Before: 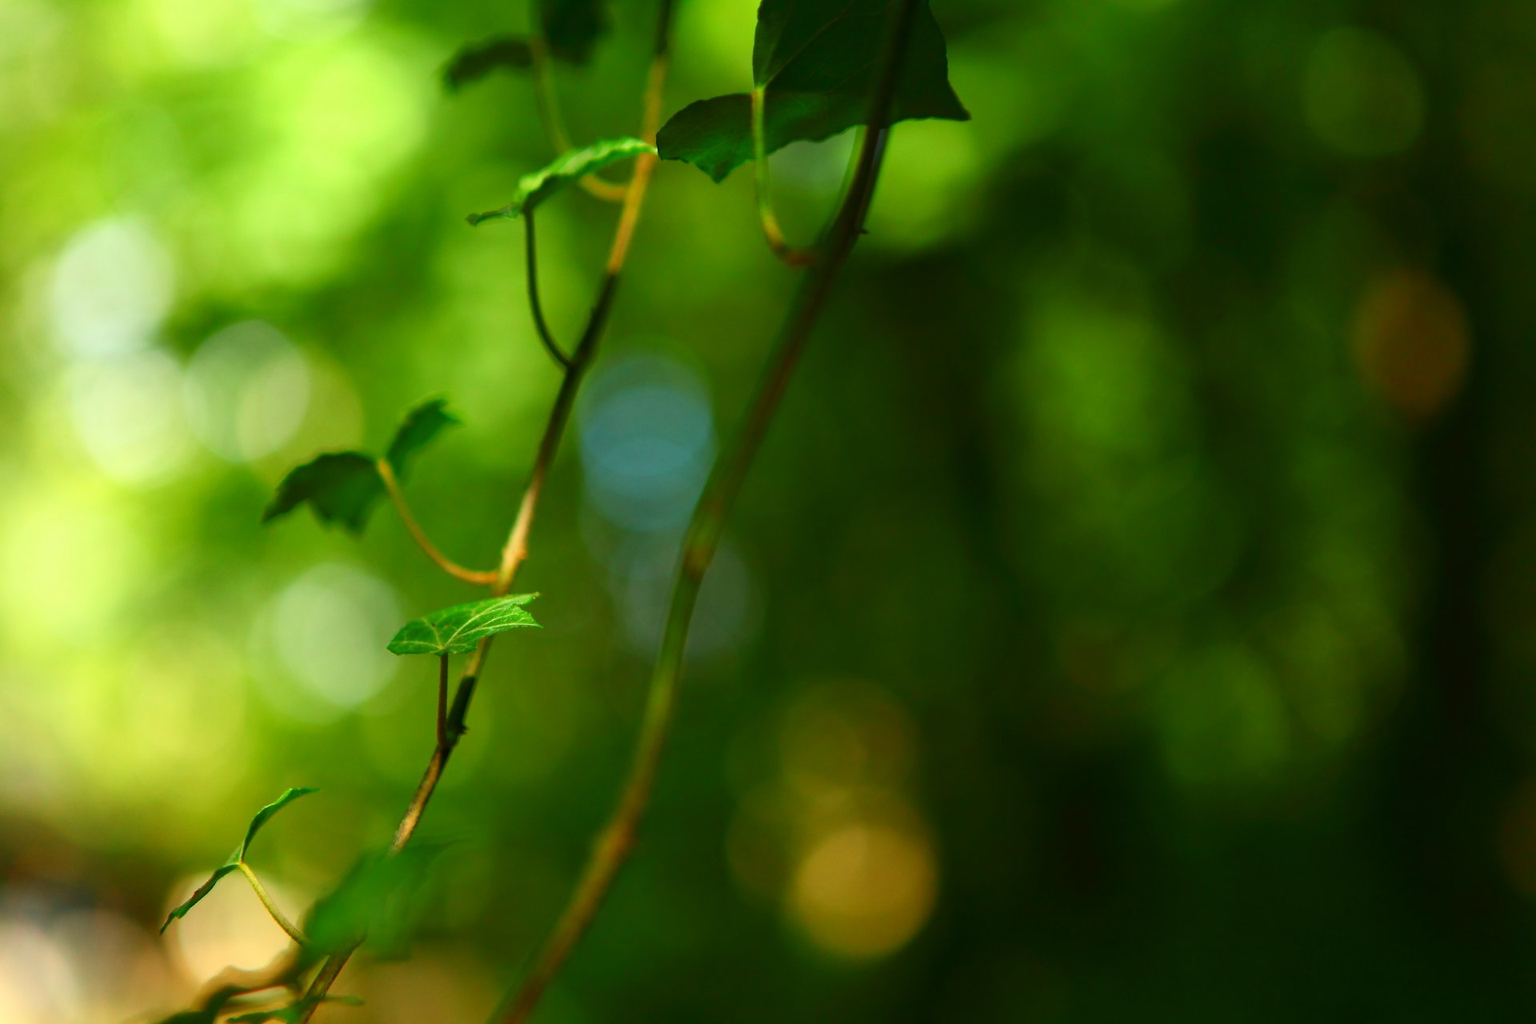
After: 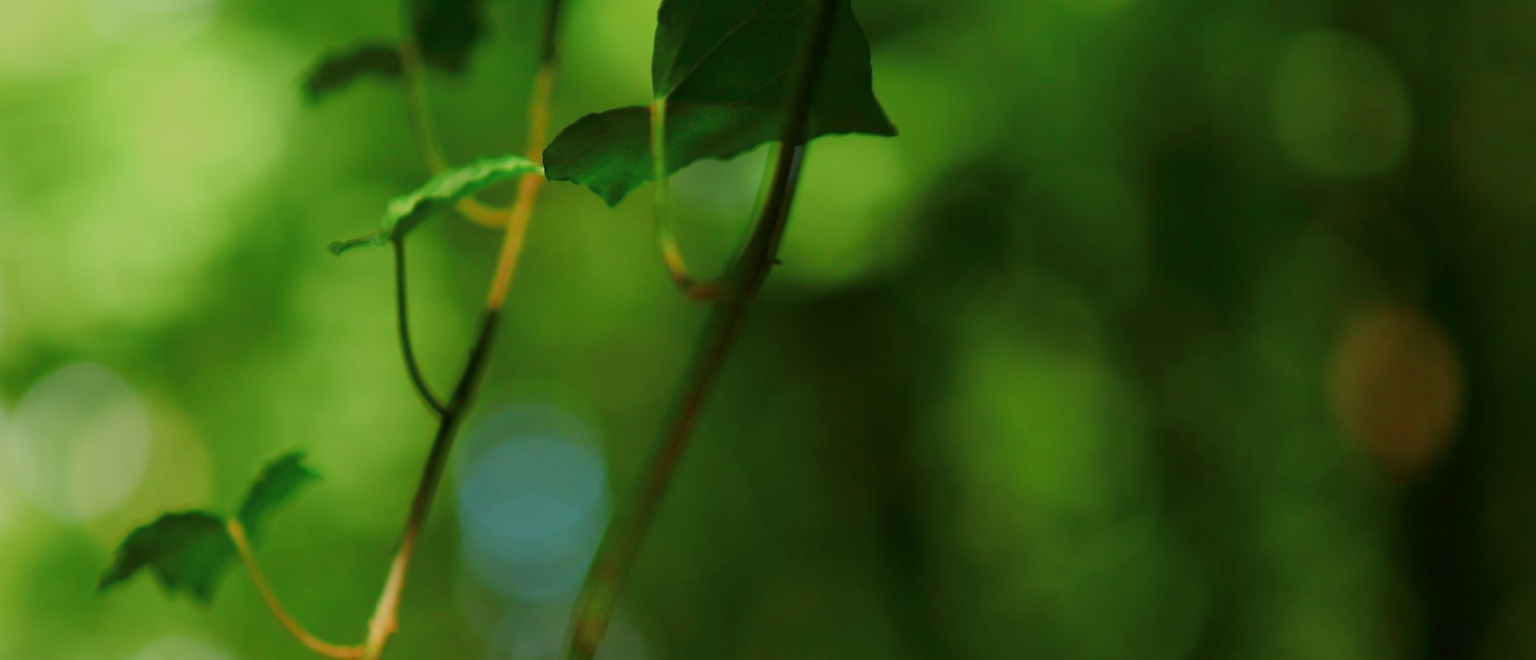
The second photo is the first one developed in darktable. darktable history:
crop and rotate: left 11.463%, bottom 42.832%
filmic rgb: middle gray luminance 4.39%, black relative exposure -12.99 EV, white relative exposure 5.02 EV, target black luminance 0%, hardness 5.15, latitude 59.68%, contrast 0.767, highlights saturation mix 5.03%, shadows ↔ highlights balance 25.31%
